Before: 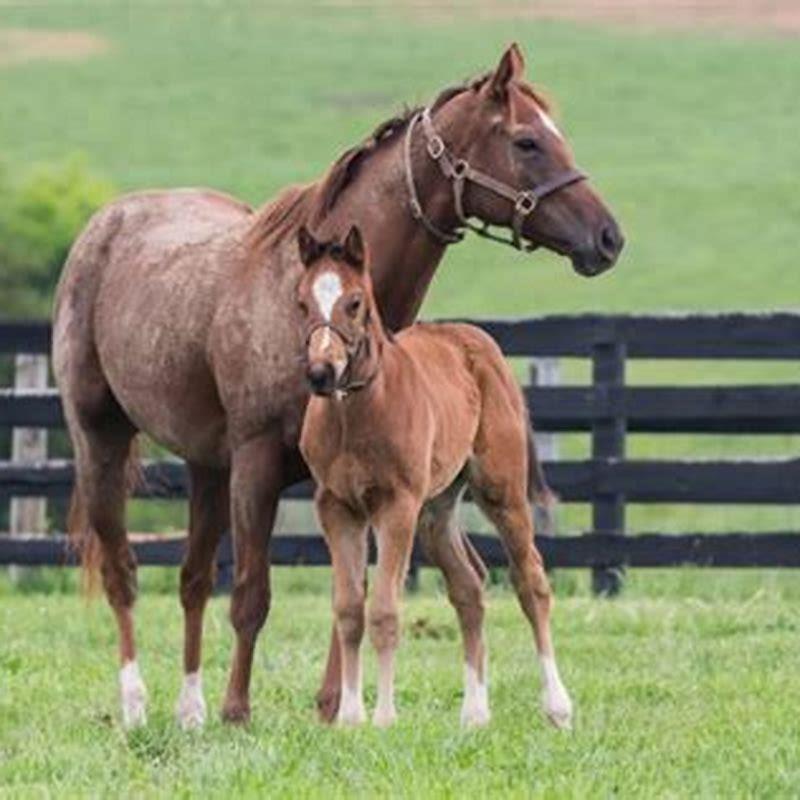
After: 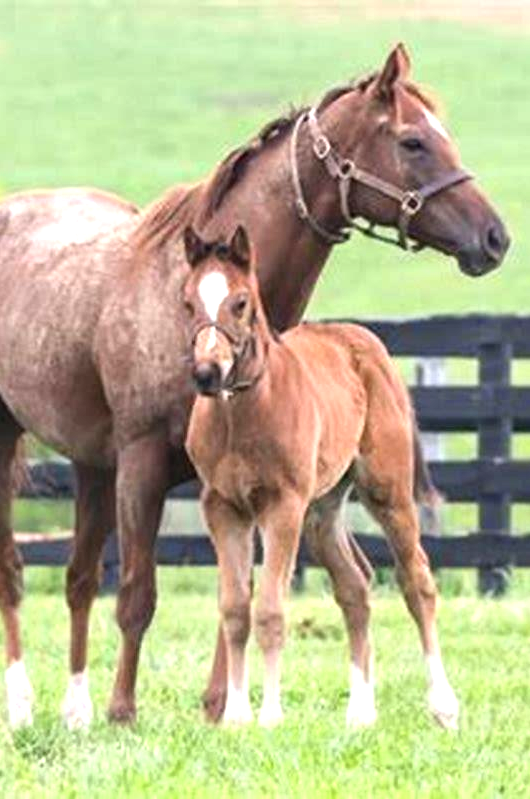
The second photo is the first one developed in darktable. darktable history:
exposure: black level correction -0.001, exposure 0.906 EV, compensate highlight preservation false
crop and rotate: left 14.317%, right 19.312%
